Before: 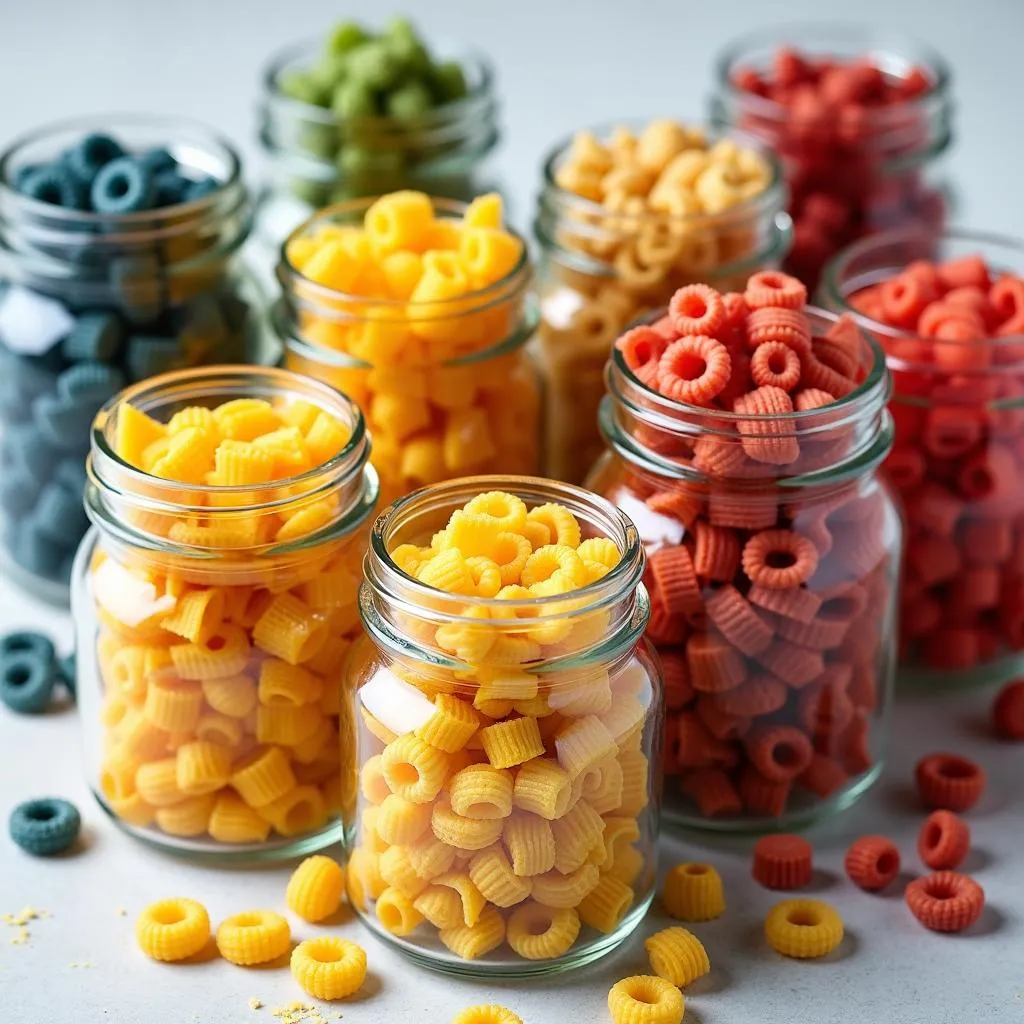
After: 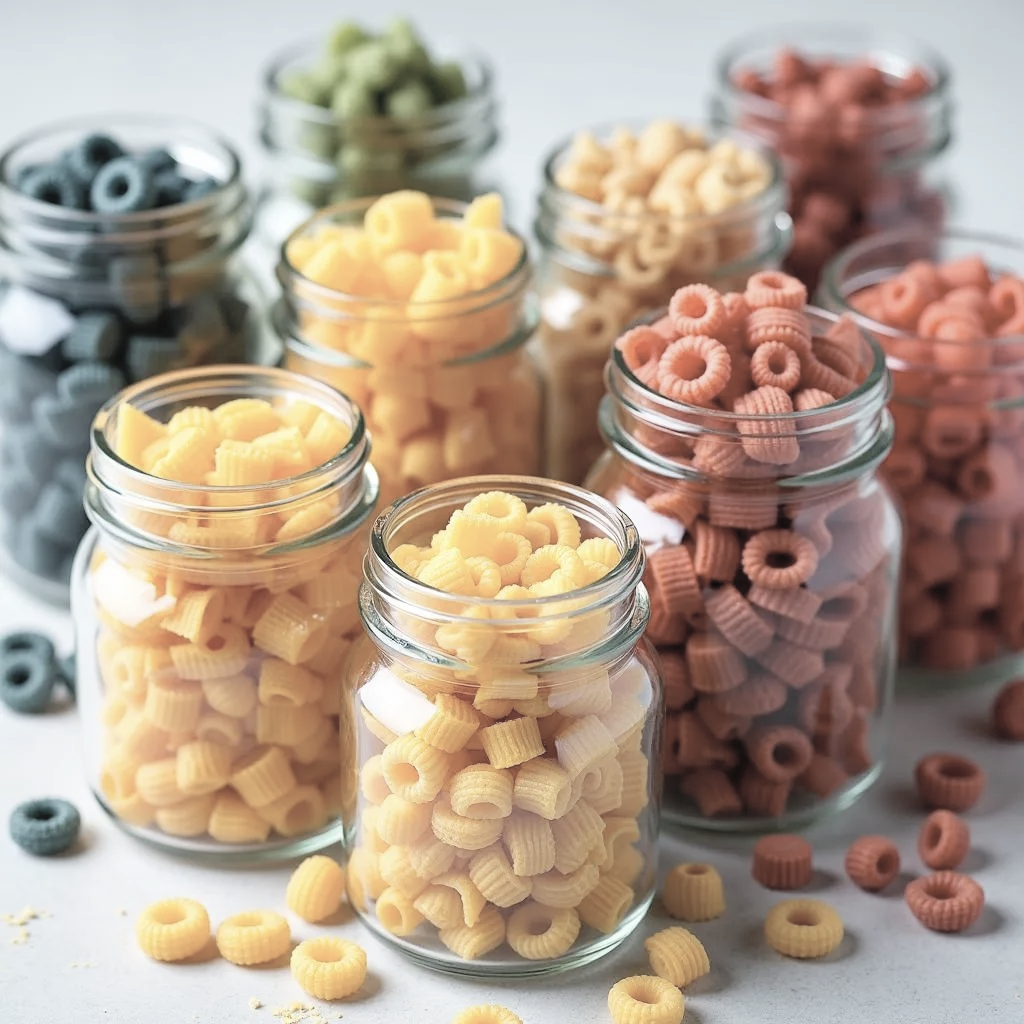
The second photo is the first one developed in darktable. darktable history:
contrast brightness saturation: brightness 0.184, saturation -0.495
